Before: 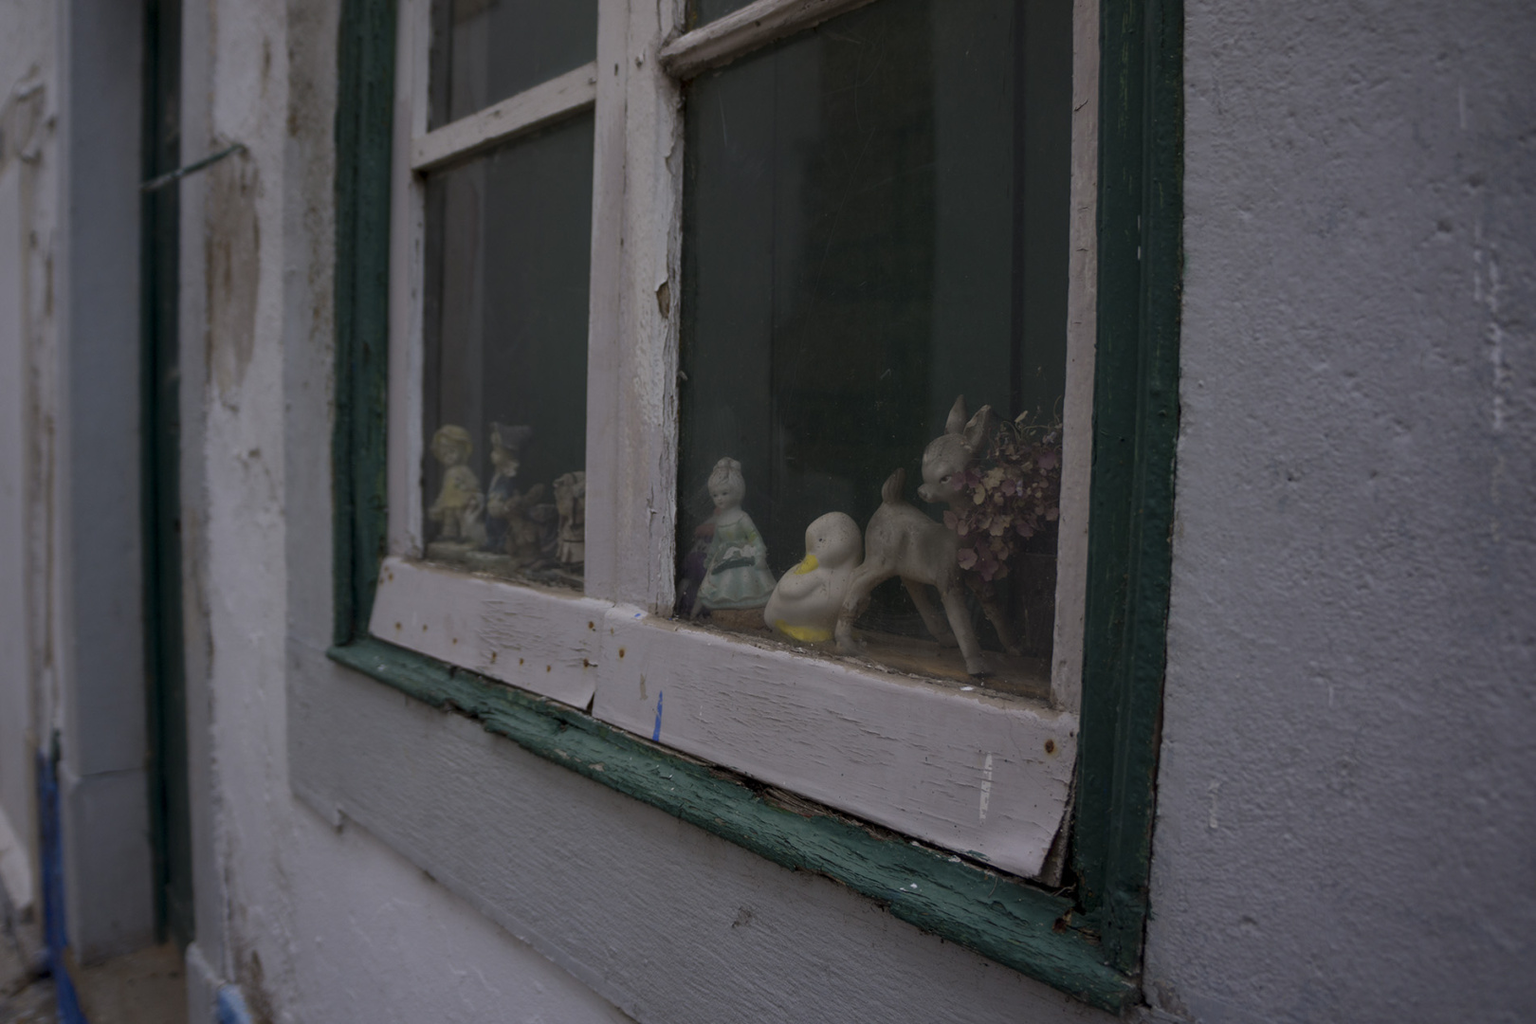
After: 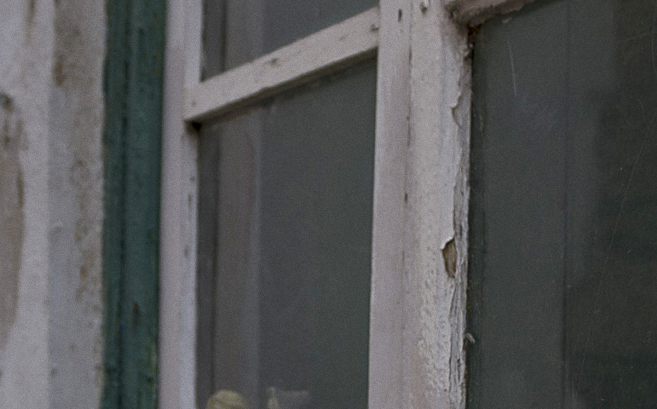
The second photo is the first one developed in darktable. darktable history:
grain: coarseness 0.09 ISO, strength 16.61%
tone equalizer: -8 EV 1 EV, -7 EV 1 EV, -6 EV 1 EV, -5 EV 1 EV, -4 EV 1 EV, -3 EV 0.75 EV, -2 EV 0.5 EV, -1 EV 0.25 EV
sharpen: on, module defaults
crop: left 15.452%, top 5.459%, right 43.956%, bottom 56.62%
